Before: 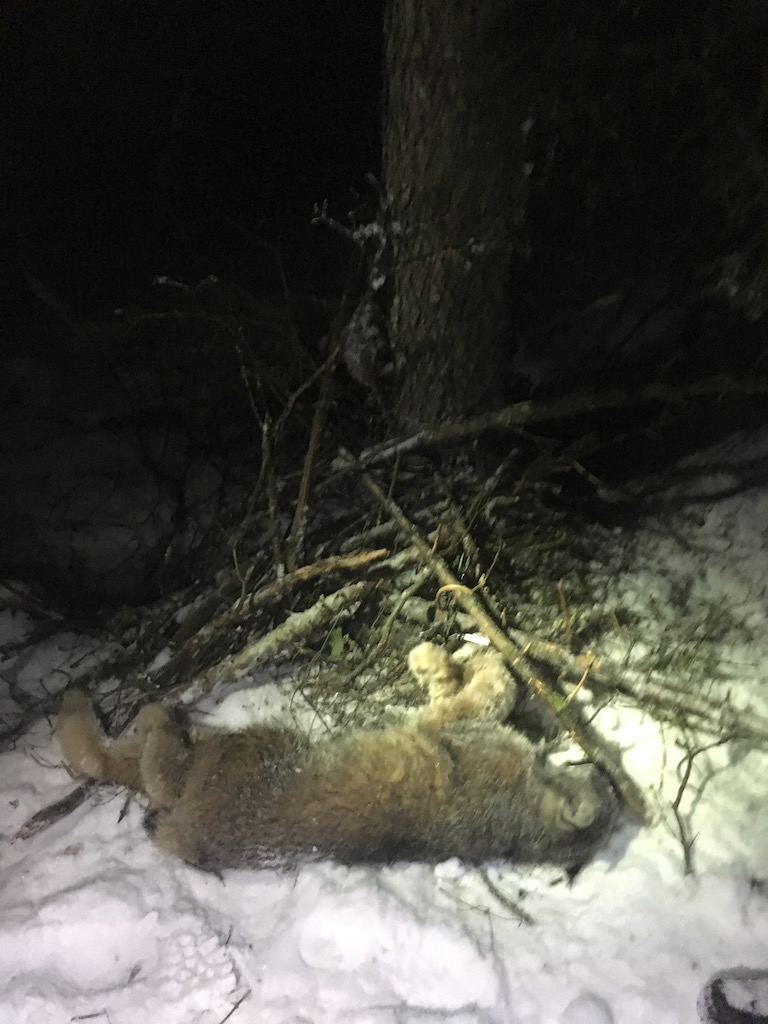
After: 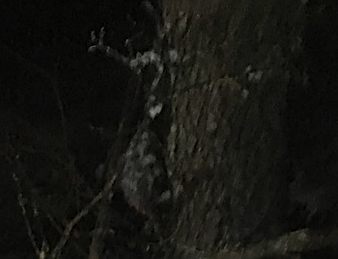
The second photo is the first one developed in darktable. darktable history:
crop: left 29.073%, top 16.84%, right 26.802%, bottom 57.847%
sharpen: on, module defaults
